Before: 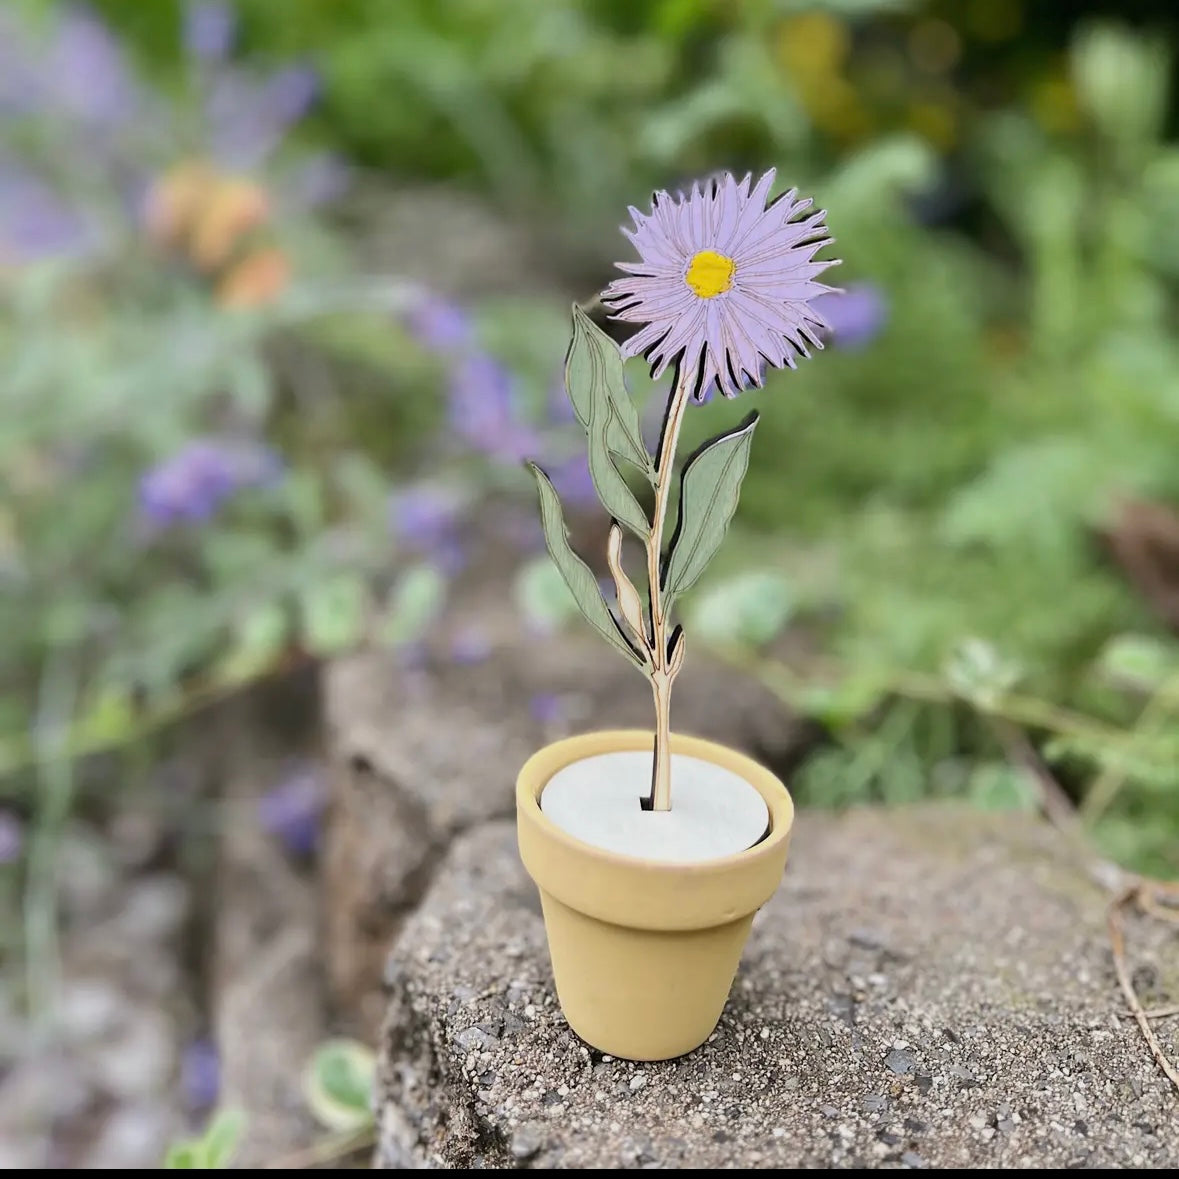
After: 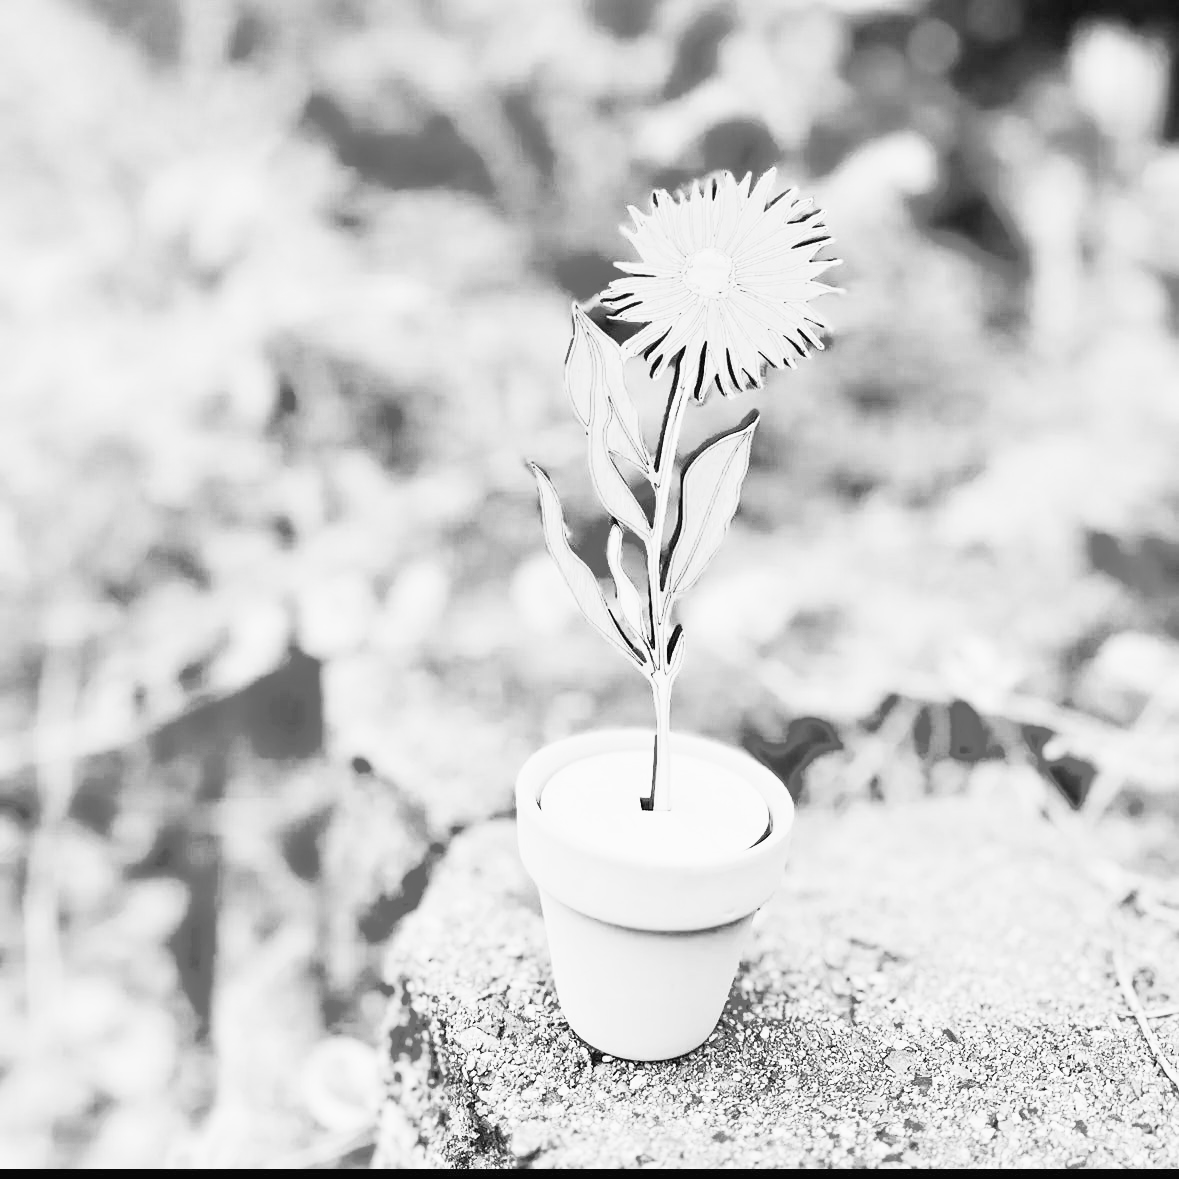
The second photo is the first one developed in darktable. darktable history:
shadows and highlights: shadows 40, highlights -60
filmic rgb: black relative exposure -7.65 EV, white relative exposure 4.56 EV, hardness 3.61
exposure: black level correction 0, exposure 1.2 EV, compensate highlight preservation false
contrast brightness saturation: contrast 0.53, brightness 0.47, saturation -1
